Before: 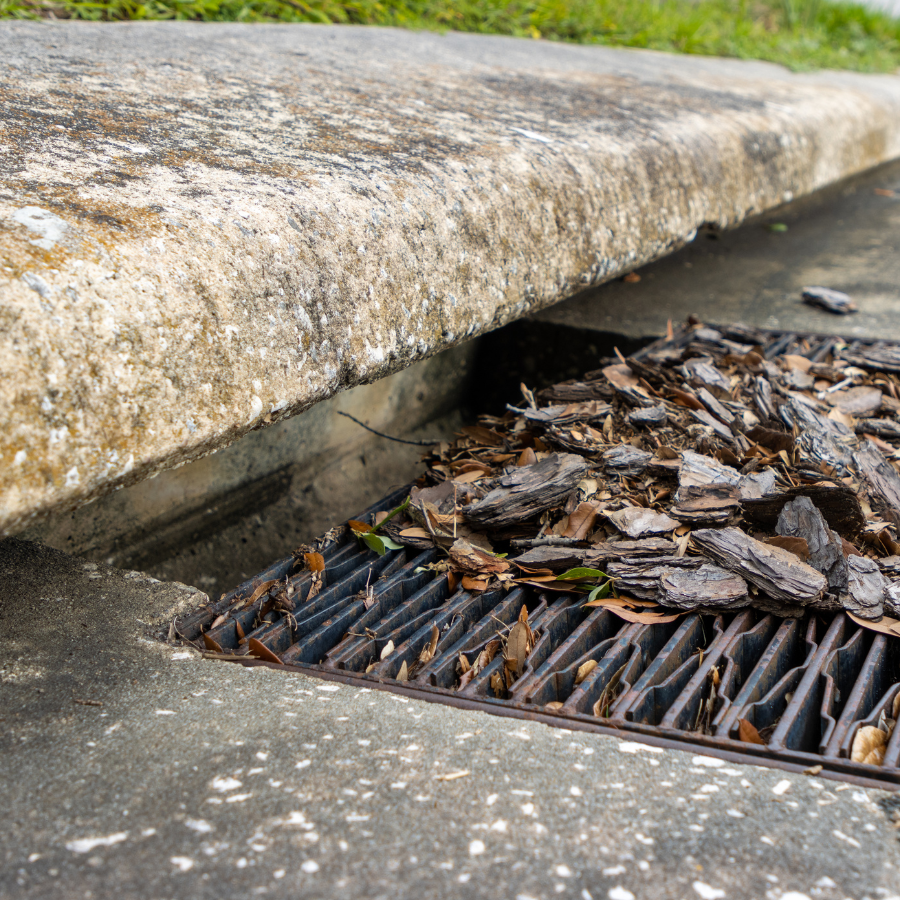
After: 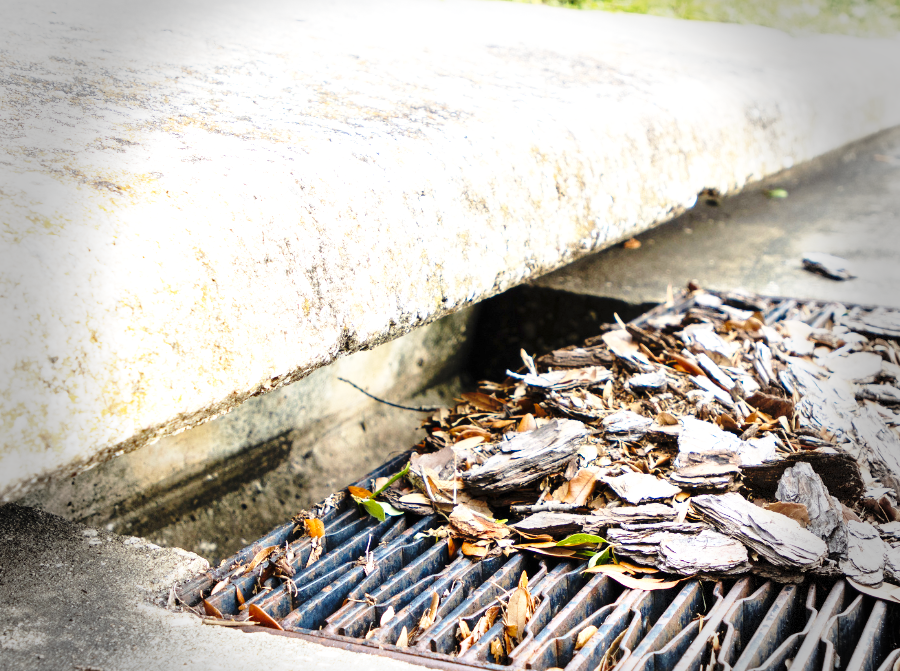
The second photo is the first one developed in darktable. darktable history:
exposure: black level correction 0, exposure 1.199 EV, compensate exposure bias true, compensate highlight preservation false
vignetting: fall-off start 68.09%, fall-off radius 30.66%, width/height ratio 0.996, shape 0.838, dithering 8-bit output
base curve: curves: ch0 [(0, 0) (0.028, 0.03) (0.105, 0.232) (0.387, 0.748) (0.754, 0.968) (1, 1)], preserve colors none
crop: top 3.824%, bottom 21.595%
